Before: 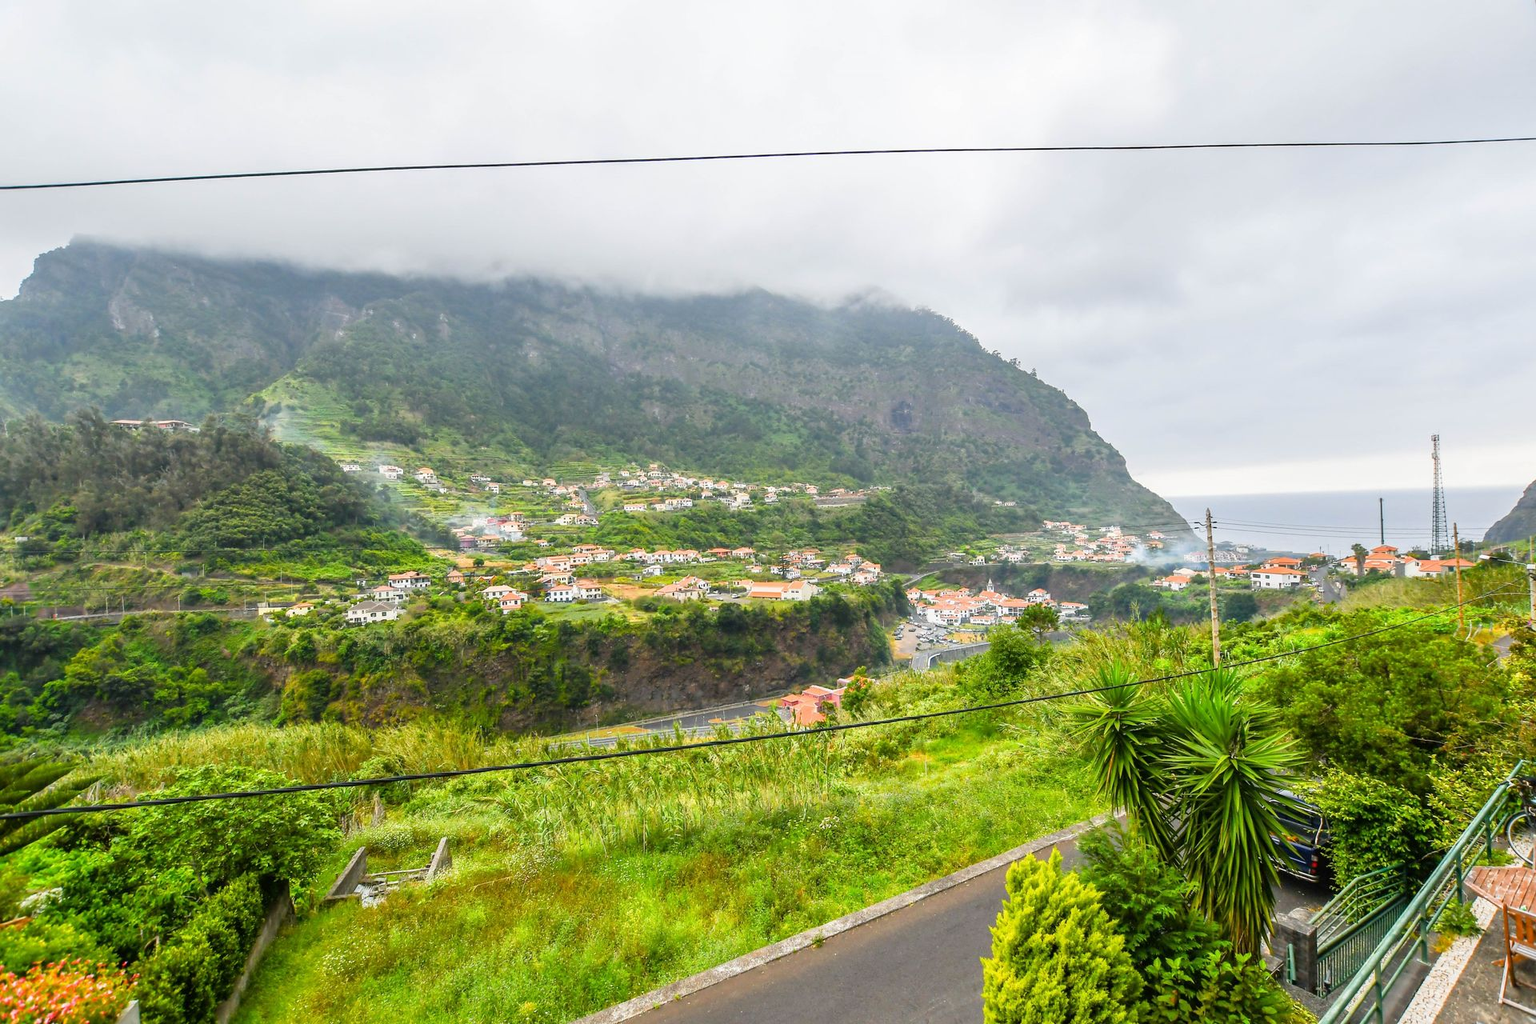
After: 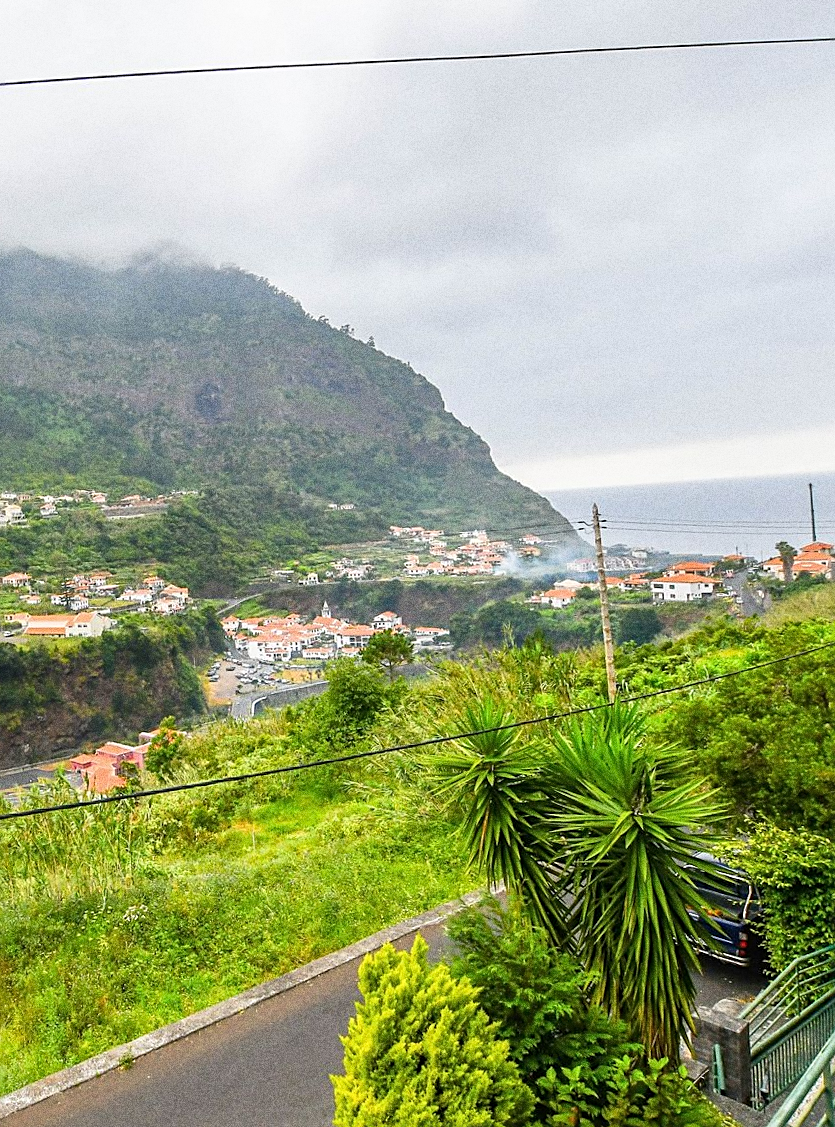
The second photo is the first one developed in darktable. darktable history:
rotate and perspective: rotation -2°, crop left 0.022, crop right 0.978, crop top 0.049, crop bottom 0.951
sharpen: on, module defaults
grain: strength 49.07%
crop: left 47.628%, top 6.643%, right 7.874%
